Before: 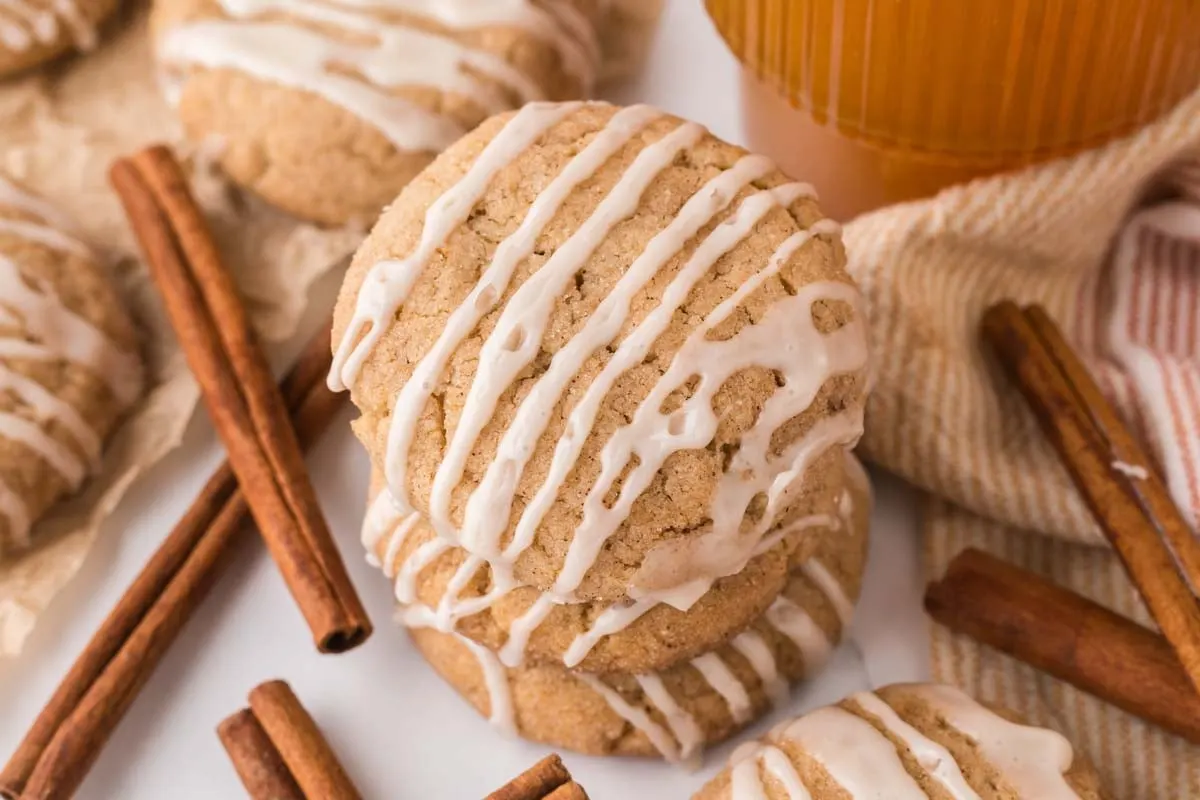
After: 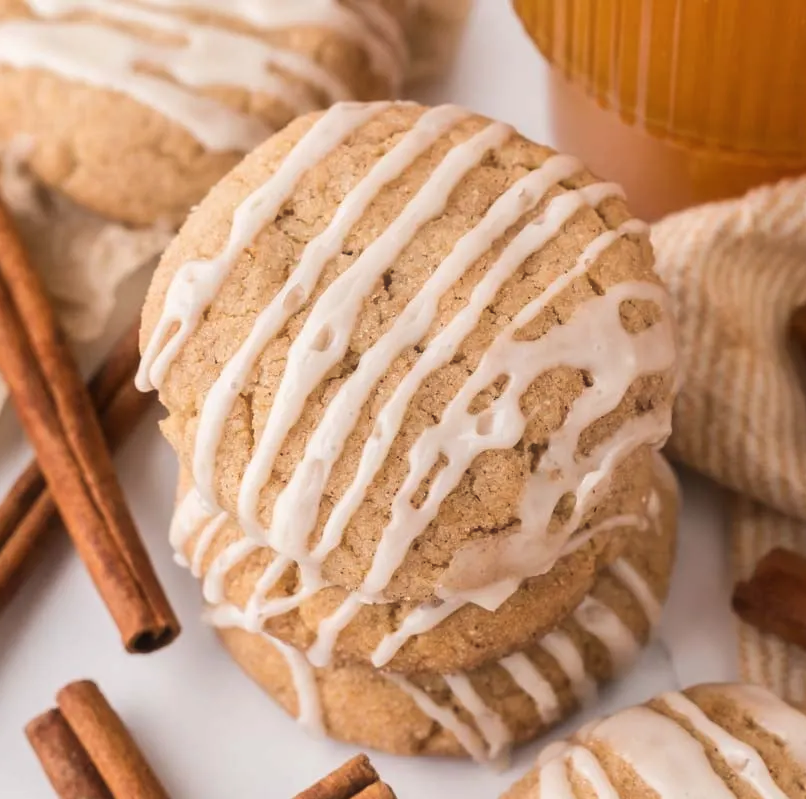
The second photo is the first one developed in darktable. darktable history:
crop and rotate: left 16.069%, right 16.689%
haze removal: strength -0.096, compatibility mode true, adaptive false
